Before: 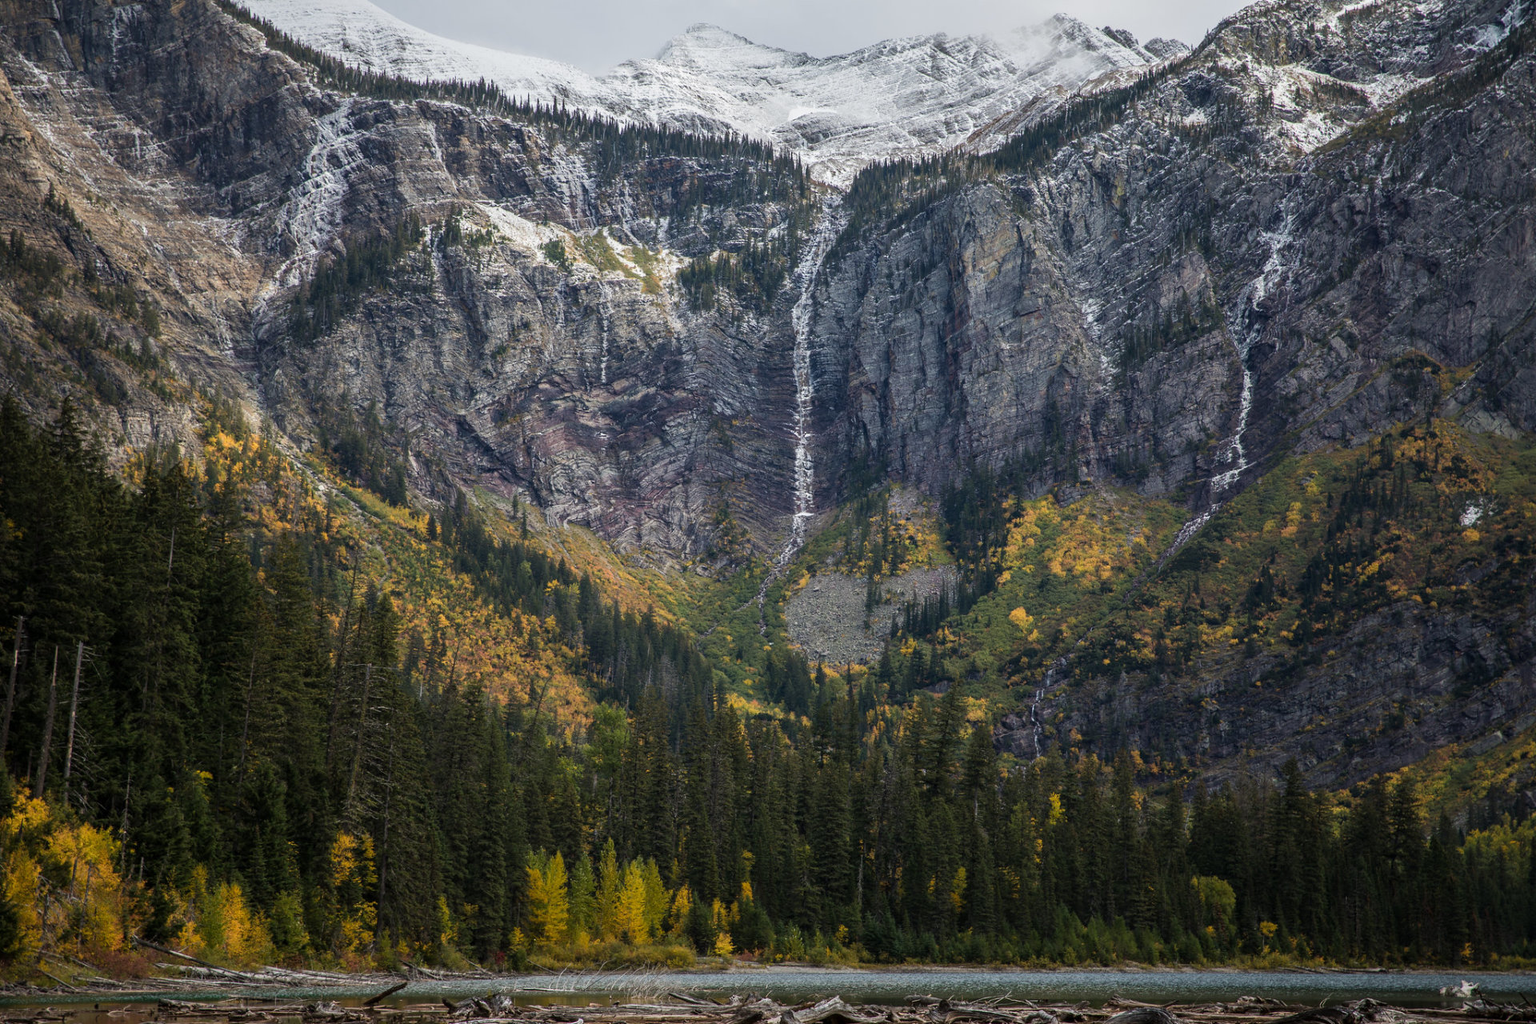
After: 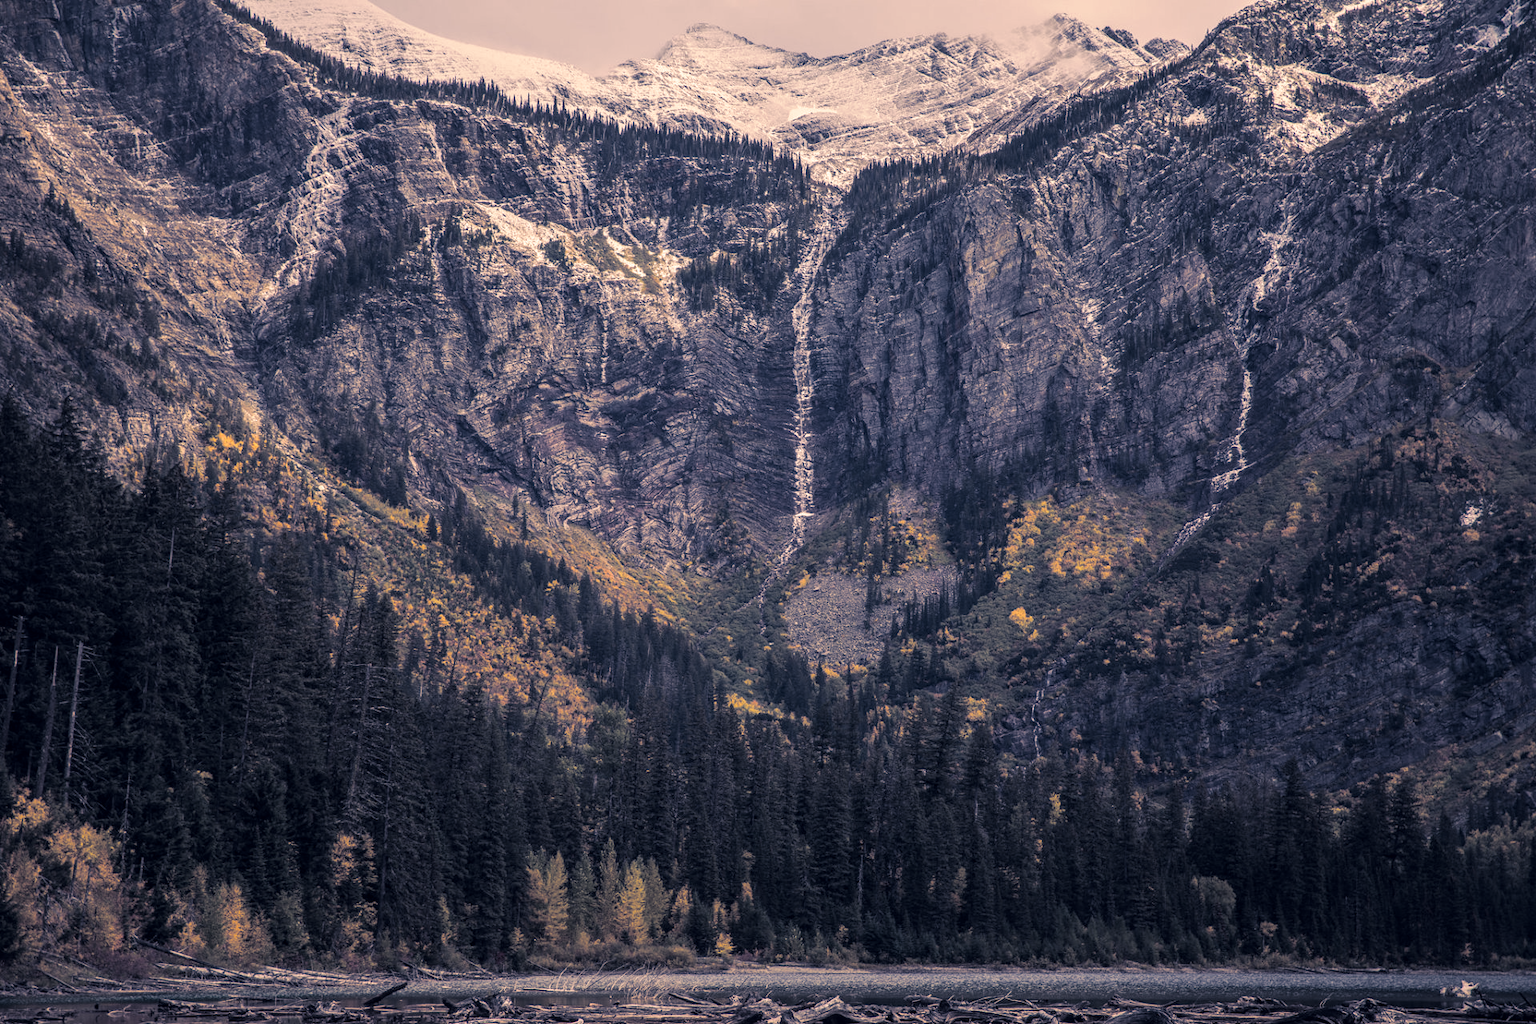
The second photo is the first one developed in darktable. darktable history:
local contrast: on, module defaults
split-toning: shadows › hue 230.4°
color correction: highlights a* 19.59, highlights b* 27.49, shadows a* 3.46, shadows b* -17.28, saturation 0.73
